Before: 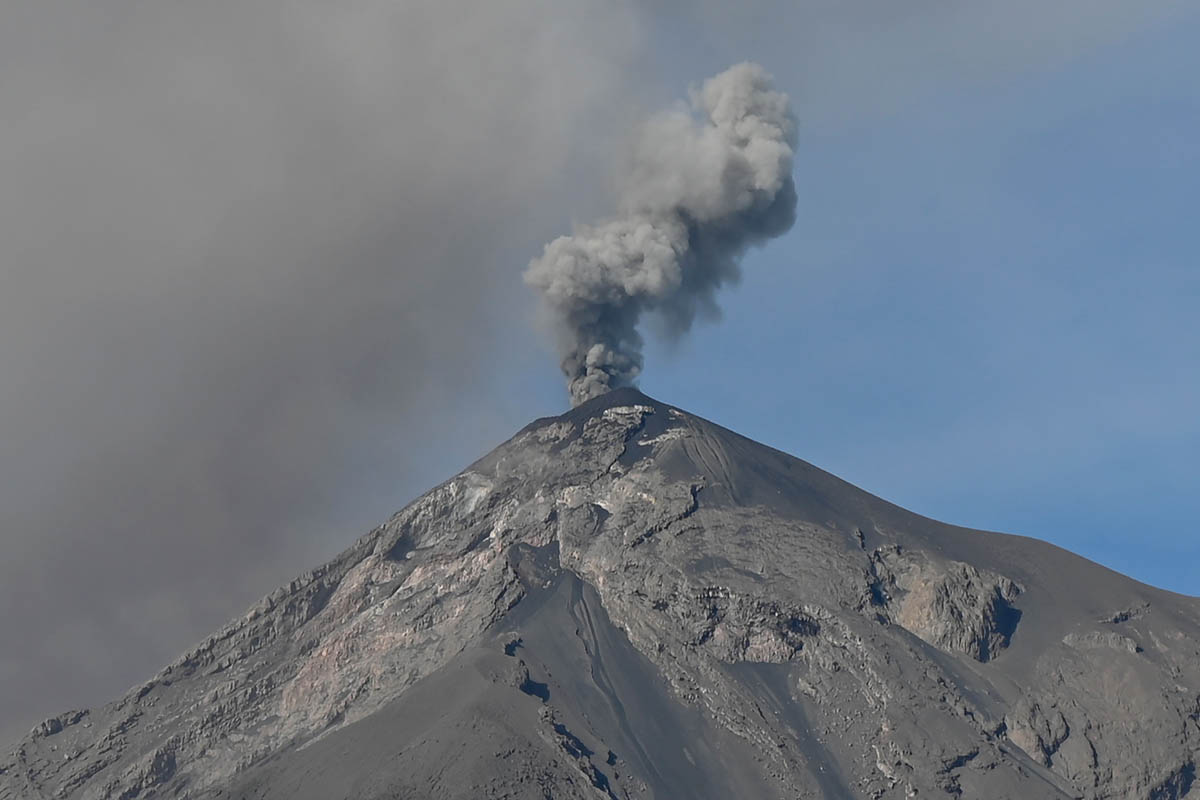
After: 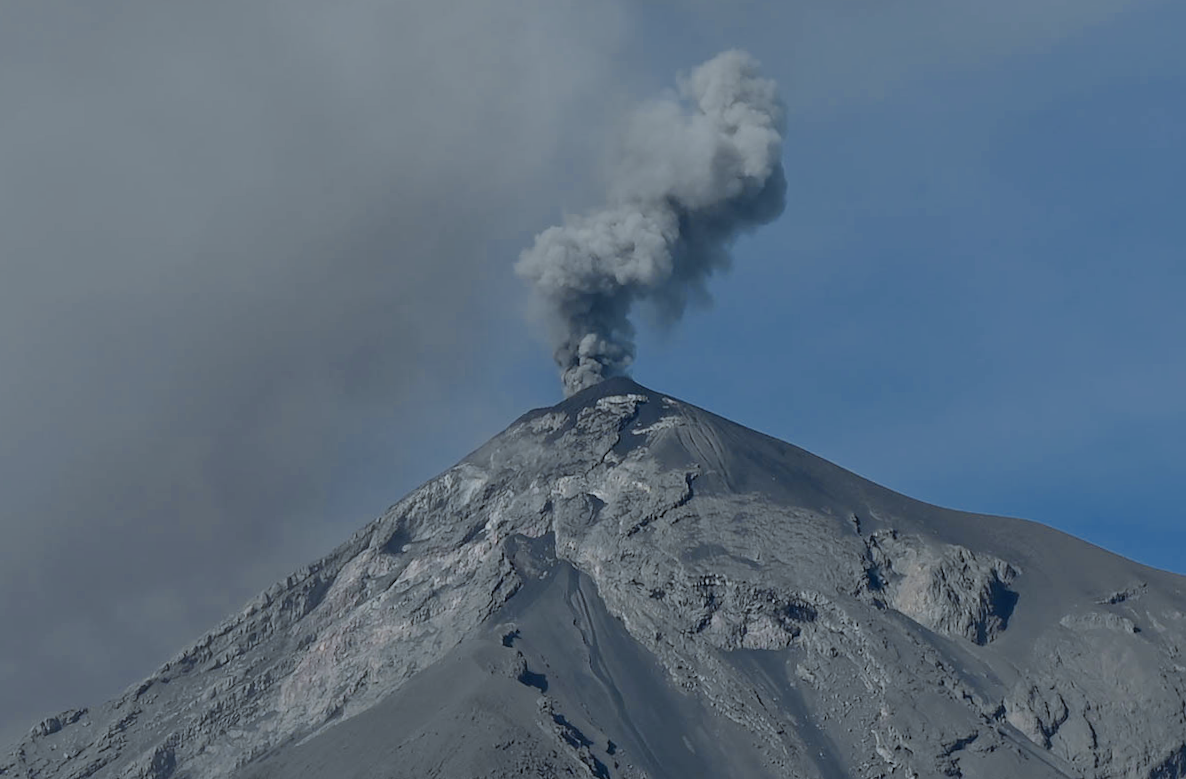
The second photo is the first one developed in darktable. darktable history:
color zones: curves: ch0 [(0, 0.5) (0.125, 0.4) (0.25, 0.5) (0.375, 0.4) (0.5, 0.4) (0.625, 0.35) (0.75, 0.35) (0.875, 0.5)]; ch1 [(0, 0.35) (0.125, 0.45) (0.25, 0.35) (0.375, 0.35) (0.5, 0.35) (0.625, 0.35) (0.75, 0.45) (0.875, 0.35)]; ch2 [(0, 0.6) (0.125, 0.5) (0.25, 0.5) (0.375, 0.6) (0.5, 0.6) (0.625, 0.5) (0.75, 0.5) (0.875, 0.5)]
filmic rgb: black relative exposure -7.65 EV, white relative exposure 4.56 EV, hardness 3.61
rotate and perspective: rotation -1°, crop left 0.011, crop right 0.989, crop top 0.025, crop bottom 0.975
color calibration: illuminant Planckian (black body), x 0.375, y 0.373, temperature 4117 K
